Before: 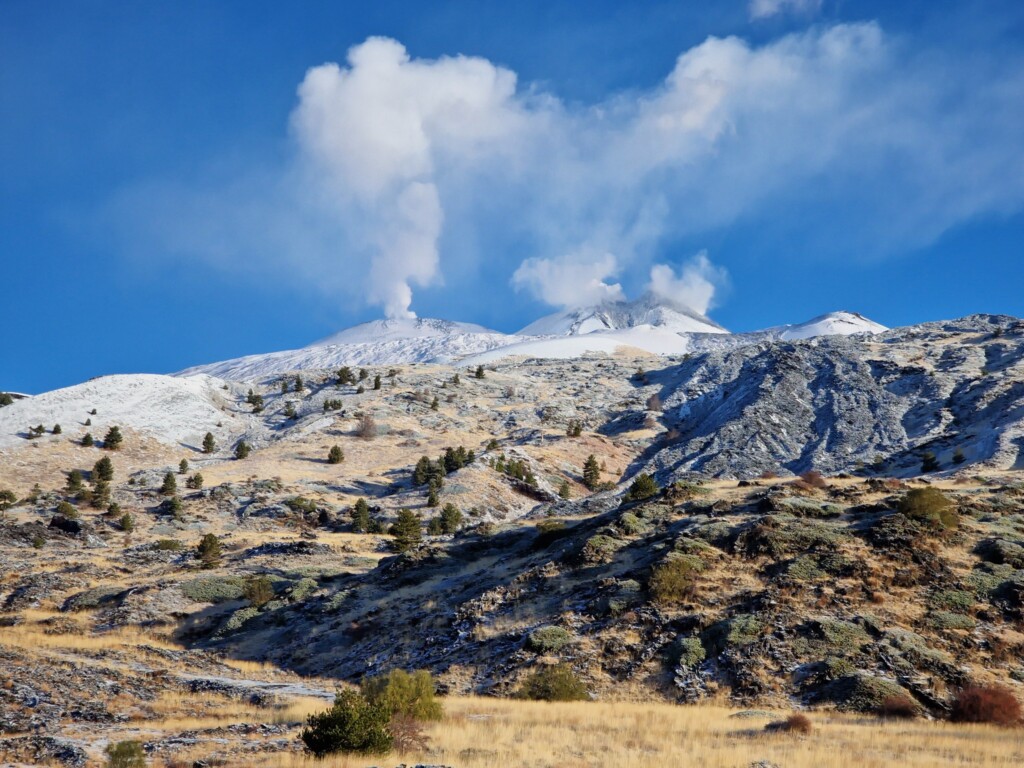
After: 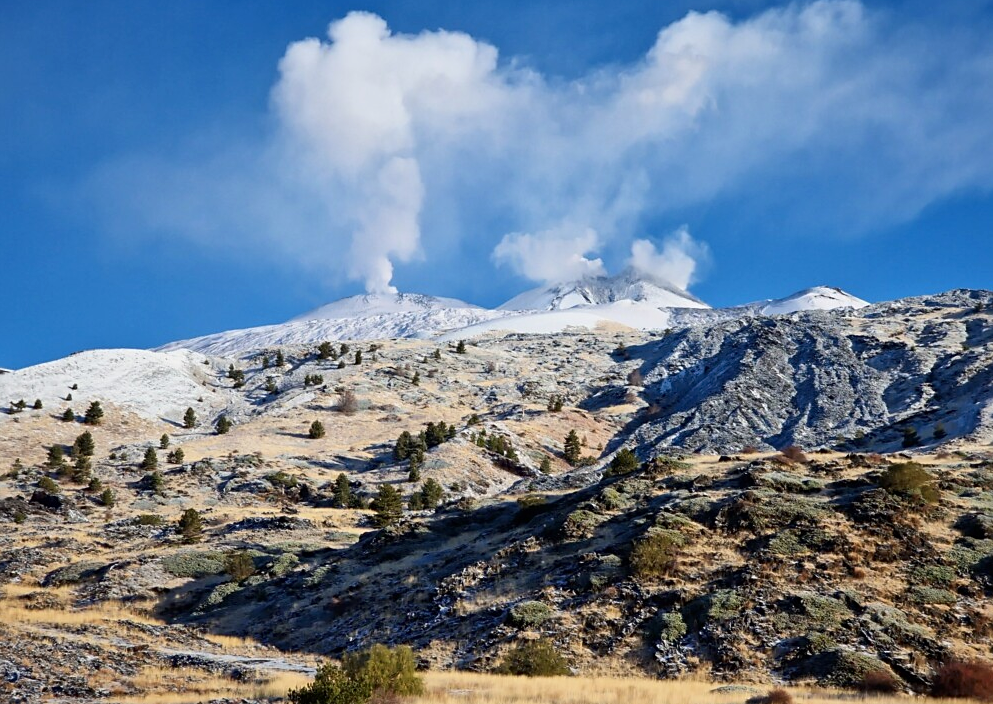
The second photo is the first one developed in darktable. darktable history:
crop: left 1.856%, top 3.344%, right 1.074%, bottom 4.883%
contrast brightness saturation: contrast 0.142
sharpen: radius 1.88, amount 0.395, threshold 1.71
tone equalizer: edges refinement/feathering 500, mask exposure compensation -1.57 EV, preserve details no
